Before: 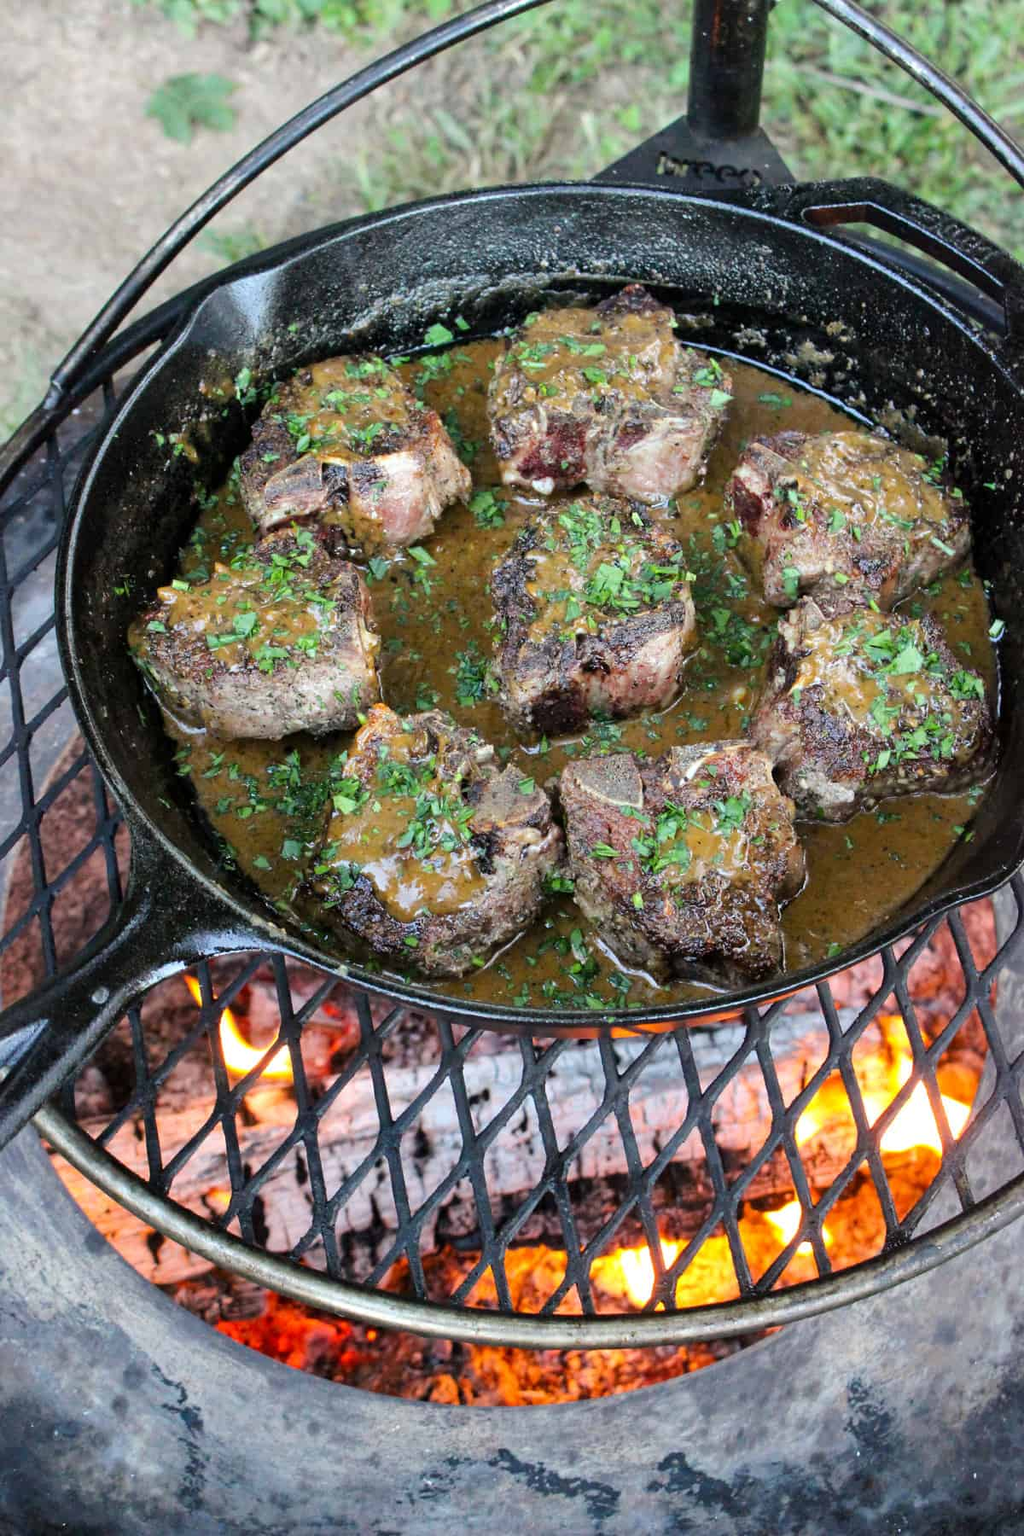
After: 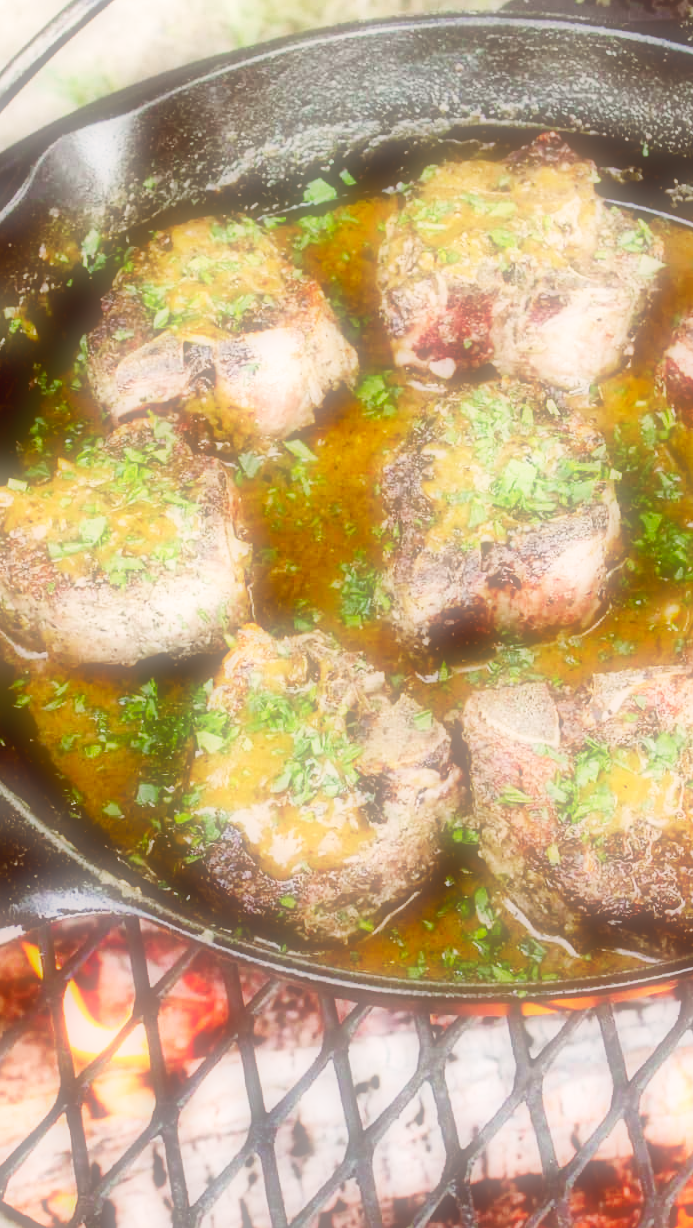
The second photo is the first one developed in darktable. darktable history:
color balance: lift [1.001, 1.007, 1, 0.993], gamma [1.023, 1.026, 1.01, 0.974], gain [0.964, 1.059, 1.073, 0.927]
base curve: curves: ch0 [(0, 0.003) (0.001, 0.002) (0.006, 0.004) (0.02, 0.022) (0.048, 0.086) (0.094, 0.234) (0.162, 0.431) (0.258, 0.629) (0.385, 0.8) (0.548, 0.918) (0.751, 0.988) (1, 1)], preserve colors none
soften: on, module defaults
crop: left 16.202%, top 11.208%, right 26.045%, bottom 20.557%
color correction: highlights a* 3.22, highlights b* 1.93, saturation 1.19
